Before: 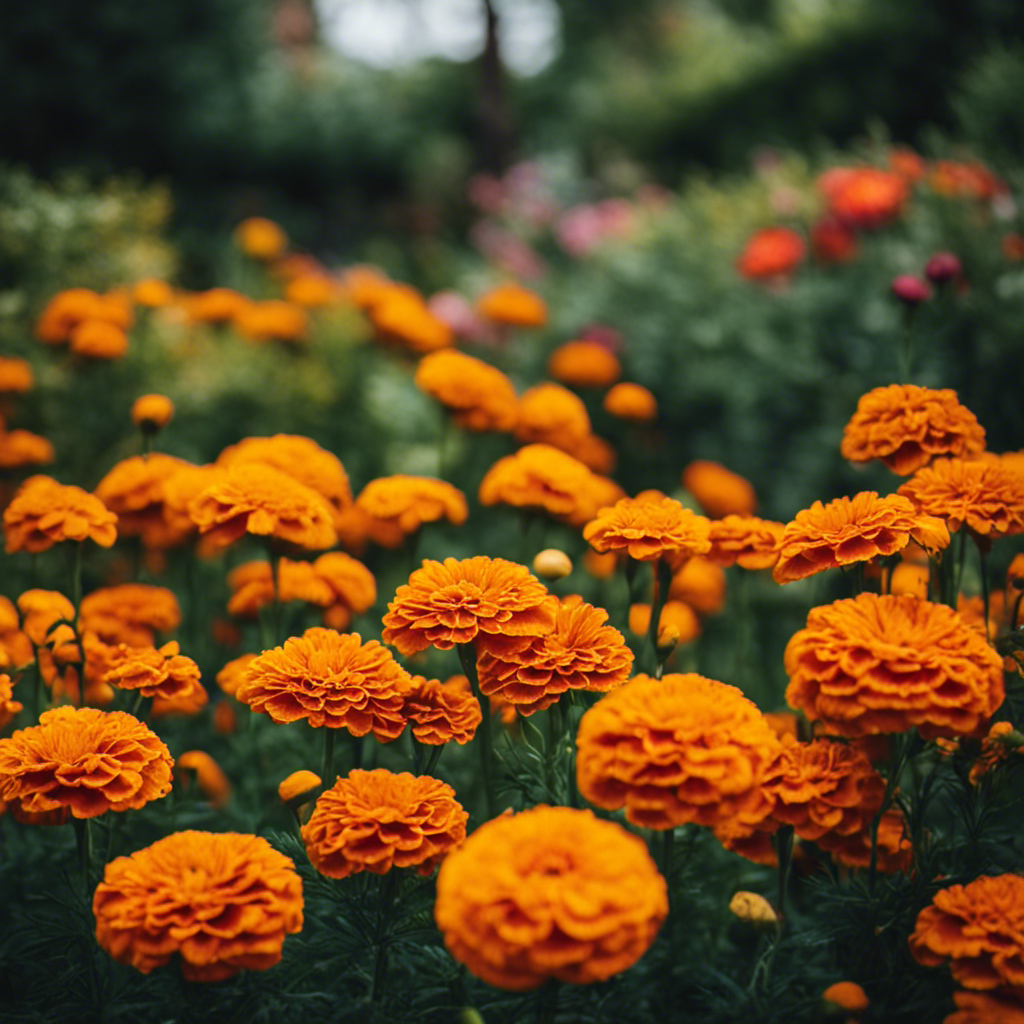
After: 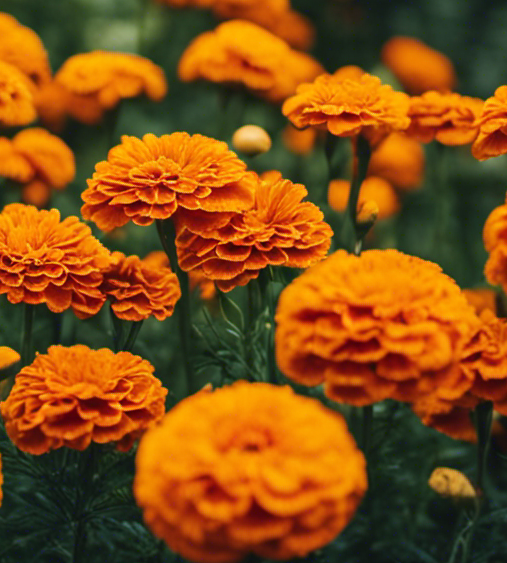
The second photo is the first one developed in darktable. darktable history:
crop: left 29.484%, top 41.46%, right 20.932%, bottom 3.478%
